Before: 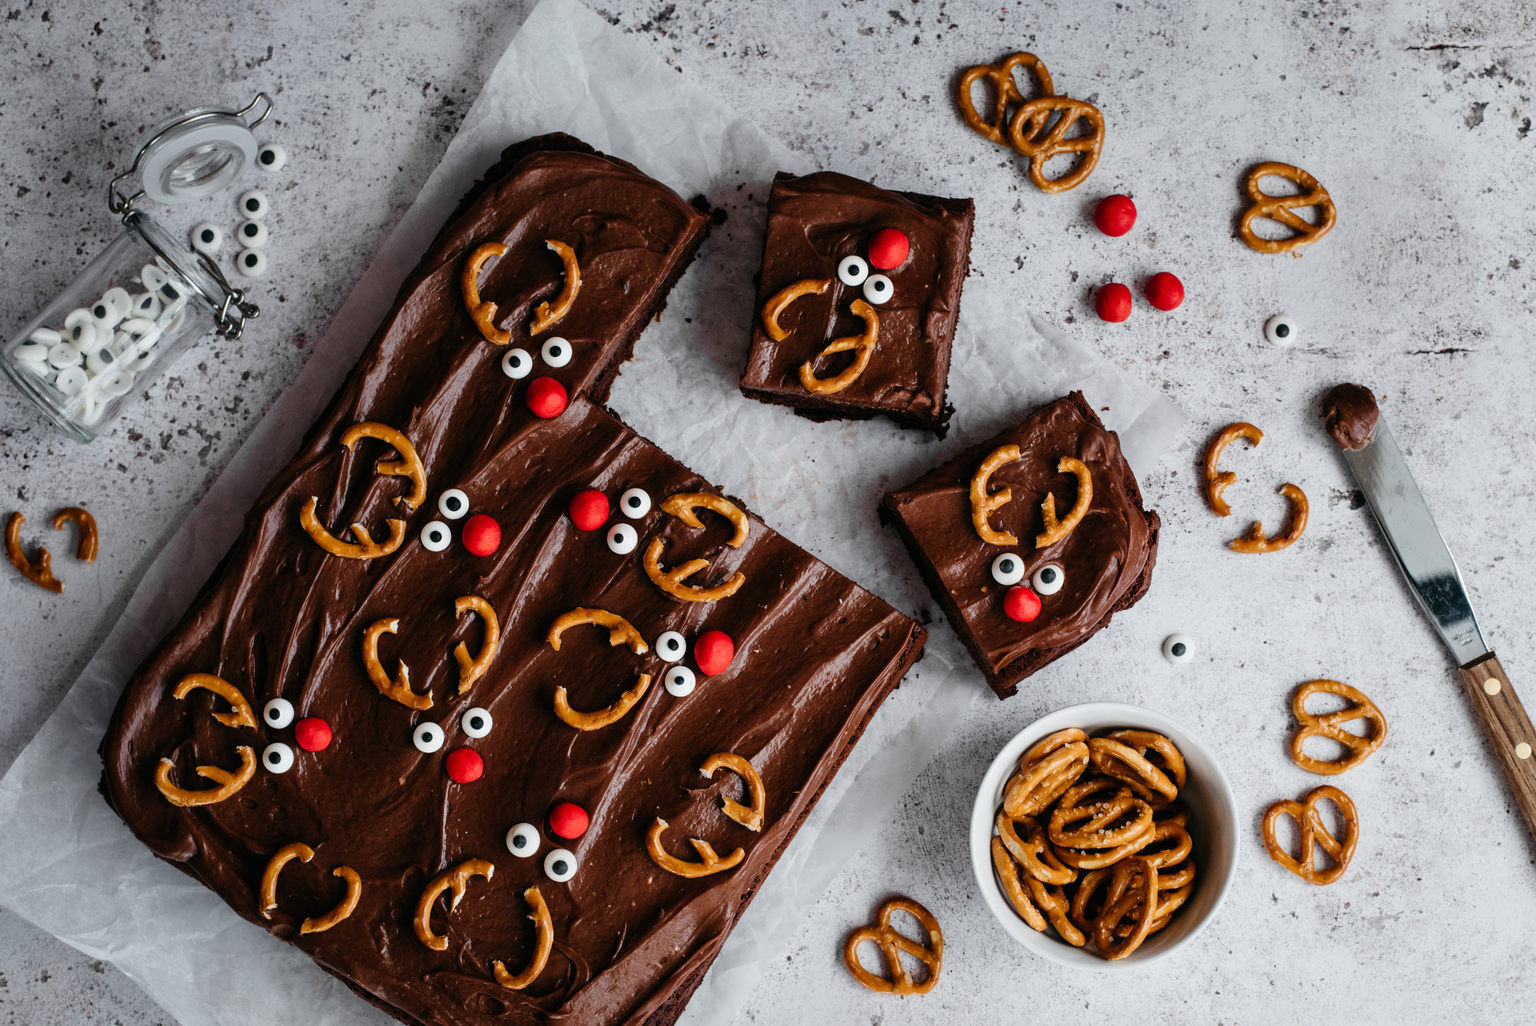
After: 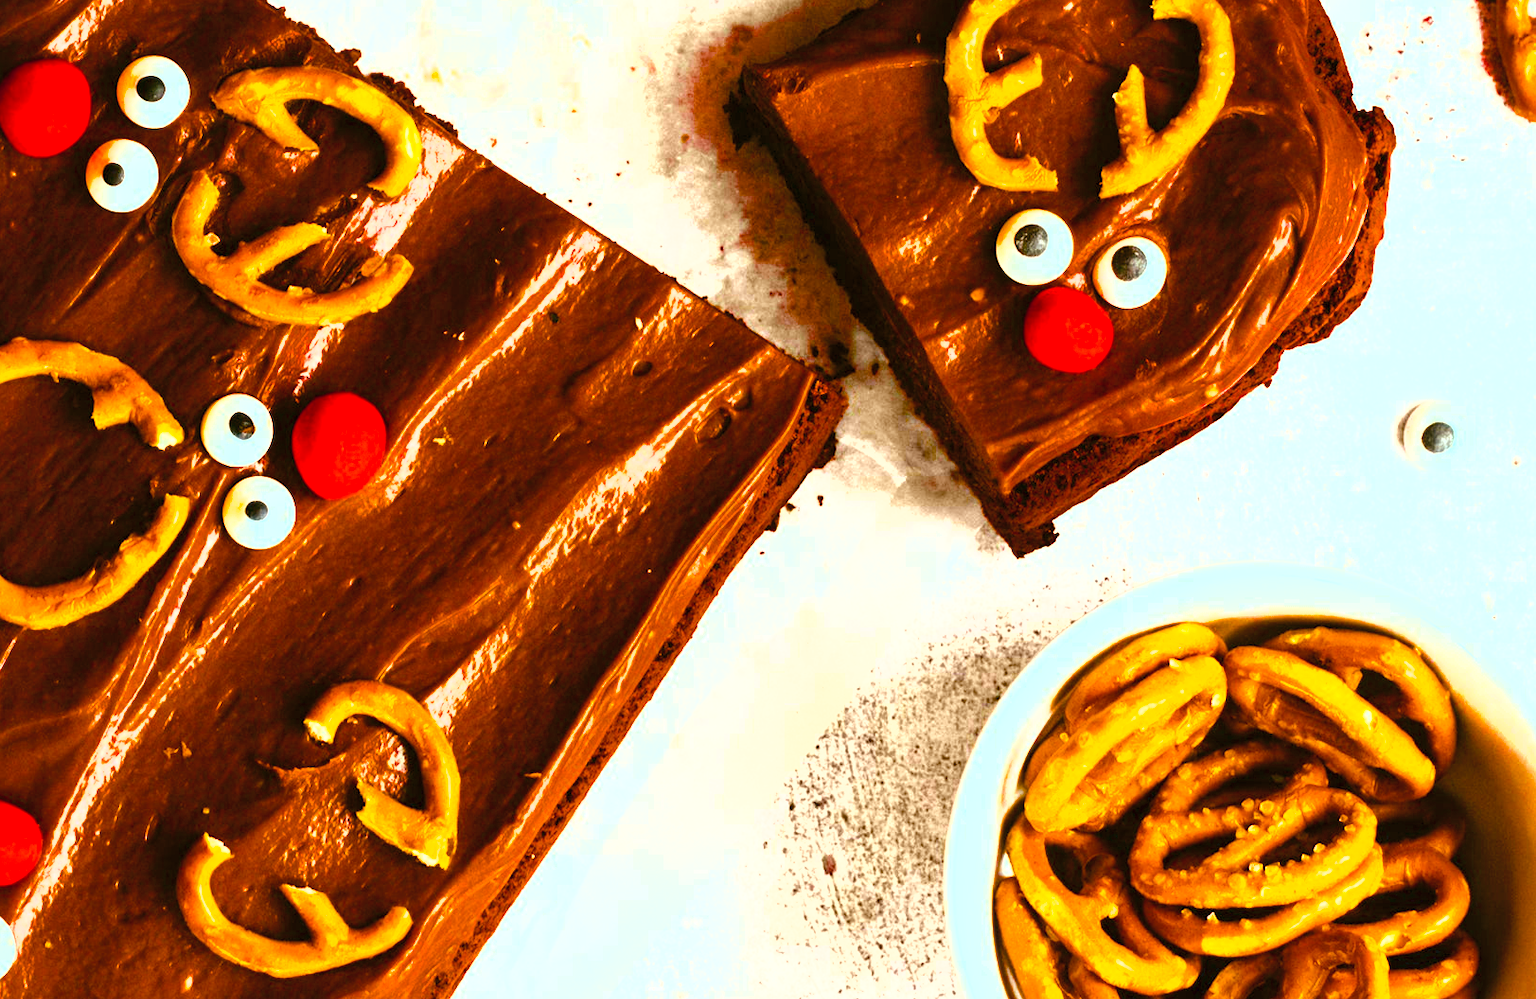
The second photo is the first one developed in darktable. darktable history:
color balance rgb: power › luminance 9.866%, power › chroma 2.815%, power › hue 59.66°, perceptual saturation grading › global saturation 64.708%, perceptual saturation grading › highlights 49.198%, perceptual saturation grading › shadows 29.483%, saturation formula JzAzBz (2021)
levels: levels [0, 0.352, 0.703]
crop: left 37.173%, top 45.293%, right 20.536%, bottom 13.506%
contrast brightness saturation: saturation -0.069
shadows and highlights: shadows 25.1, highlights -24.44, highlights color adjustment 42.77%
exposure: black level correction 0, exposure 1.106 EV, compensate highlight preservation false
